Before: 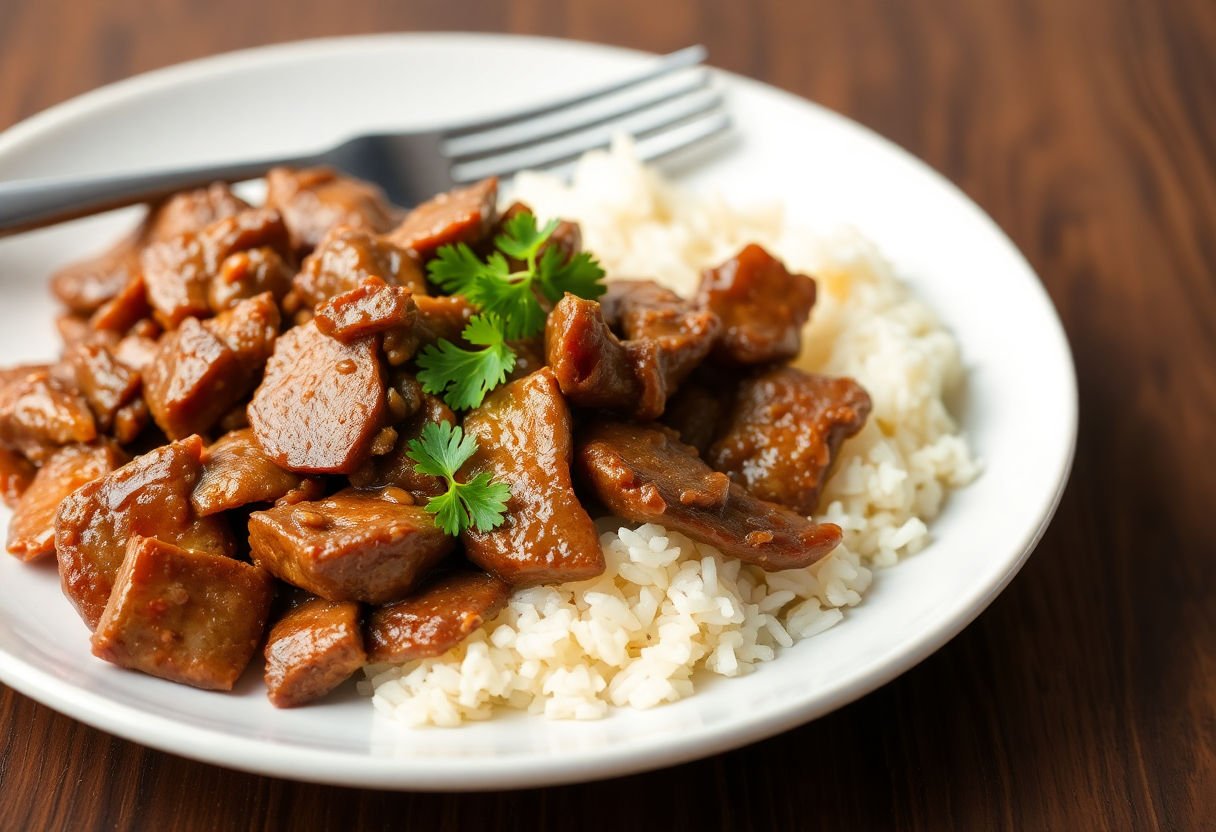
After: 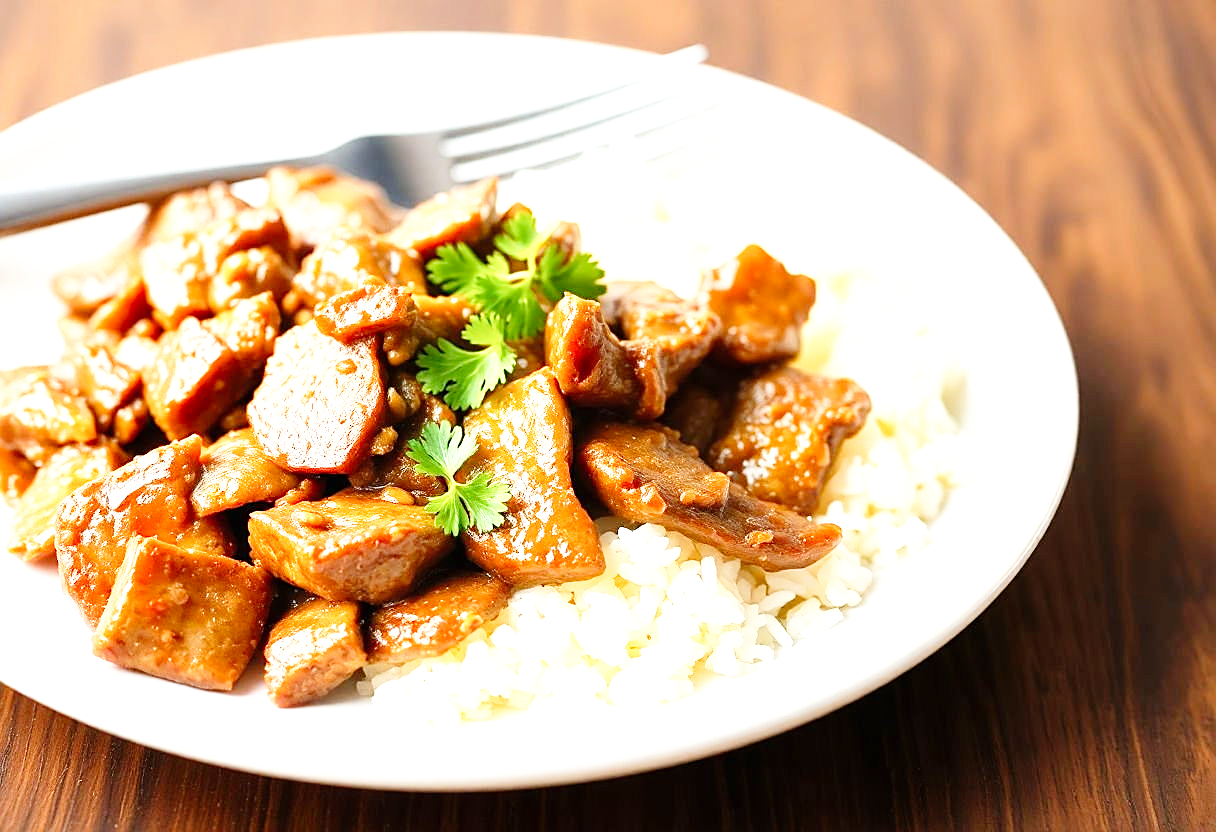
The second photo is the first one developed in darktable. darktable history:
sharpen: on, module defaults
exposure: black level correction 0, exposure 1.1 EV, compensate exposure bias true, compensate highlight preservation false
base curve: curves: ch0 [(0, 0) (0.008, 0.007) (0.022, 0.029) (0.048, 0.089) (0.092, 0.197) (0.191, 0.399) (0.275, 0.534) (0.357, 0.65) (0.477, 0.78) (0.542, 0.833) (0.799, 0.973) (1, 1)], preserve colors none
